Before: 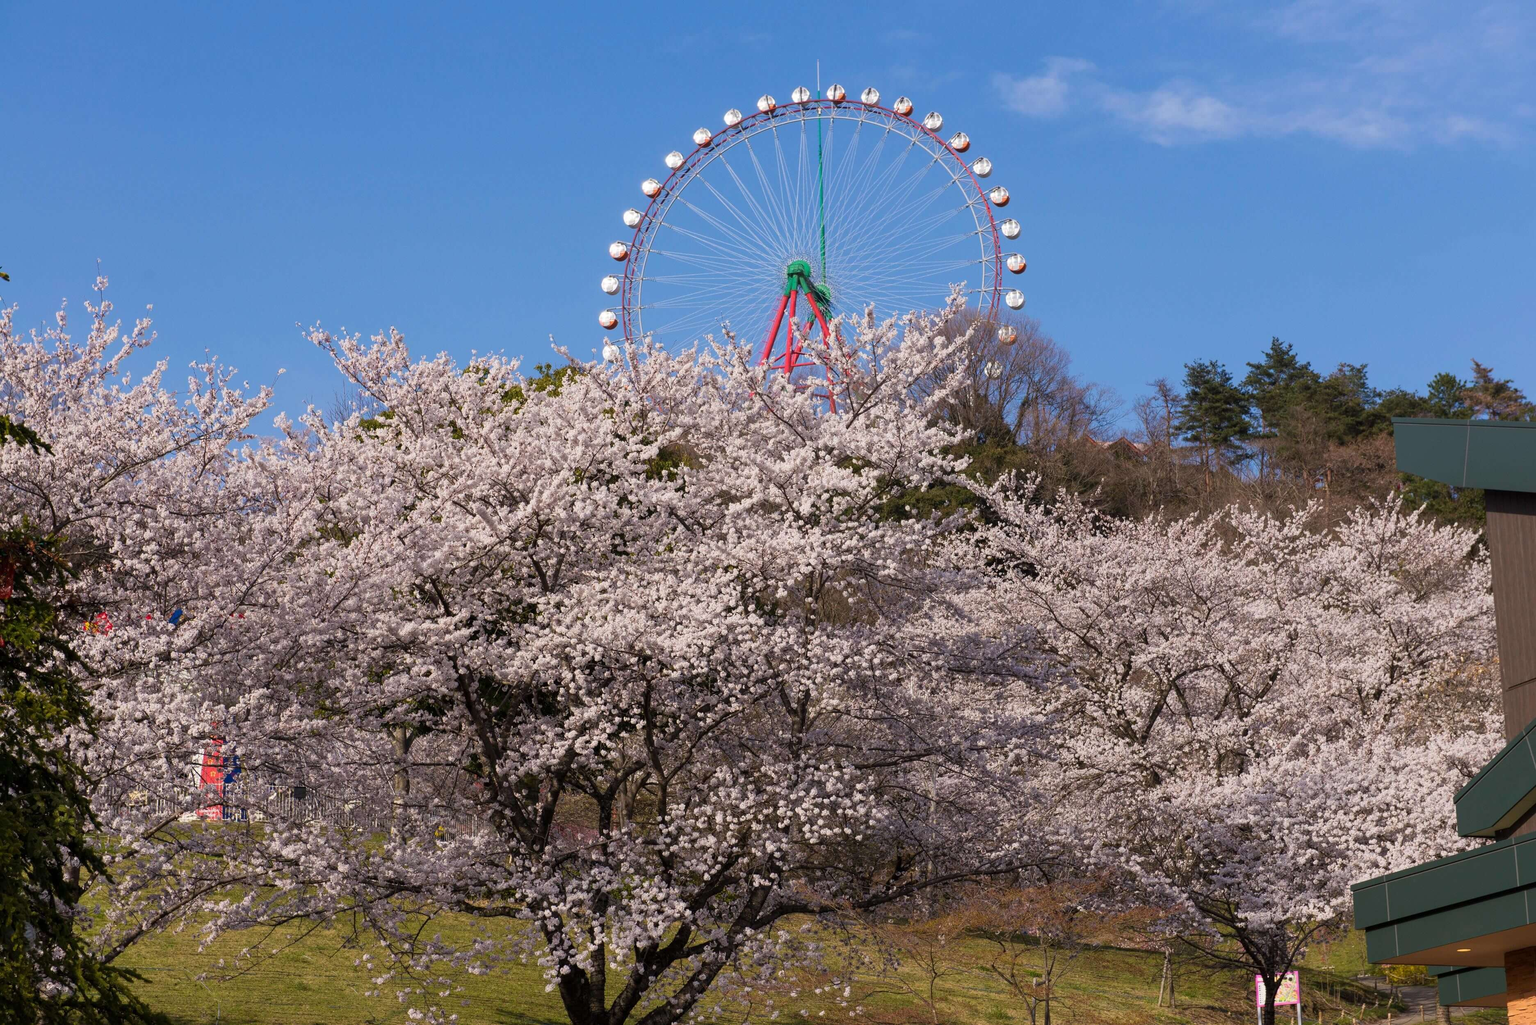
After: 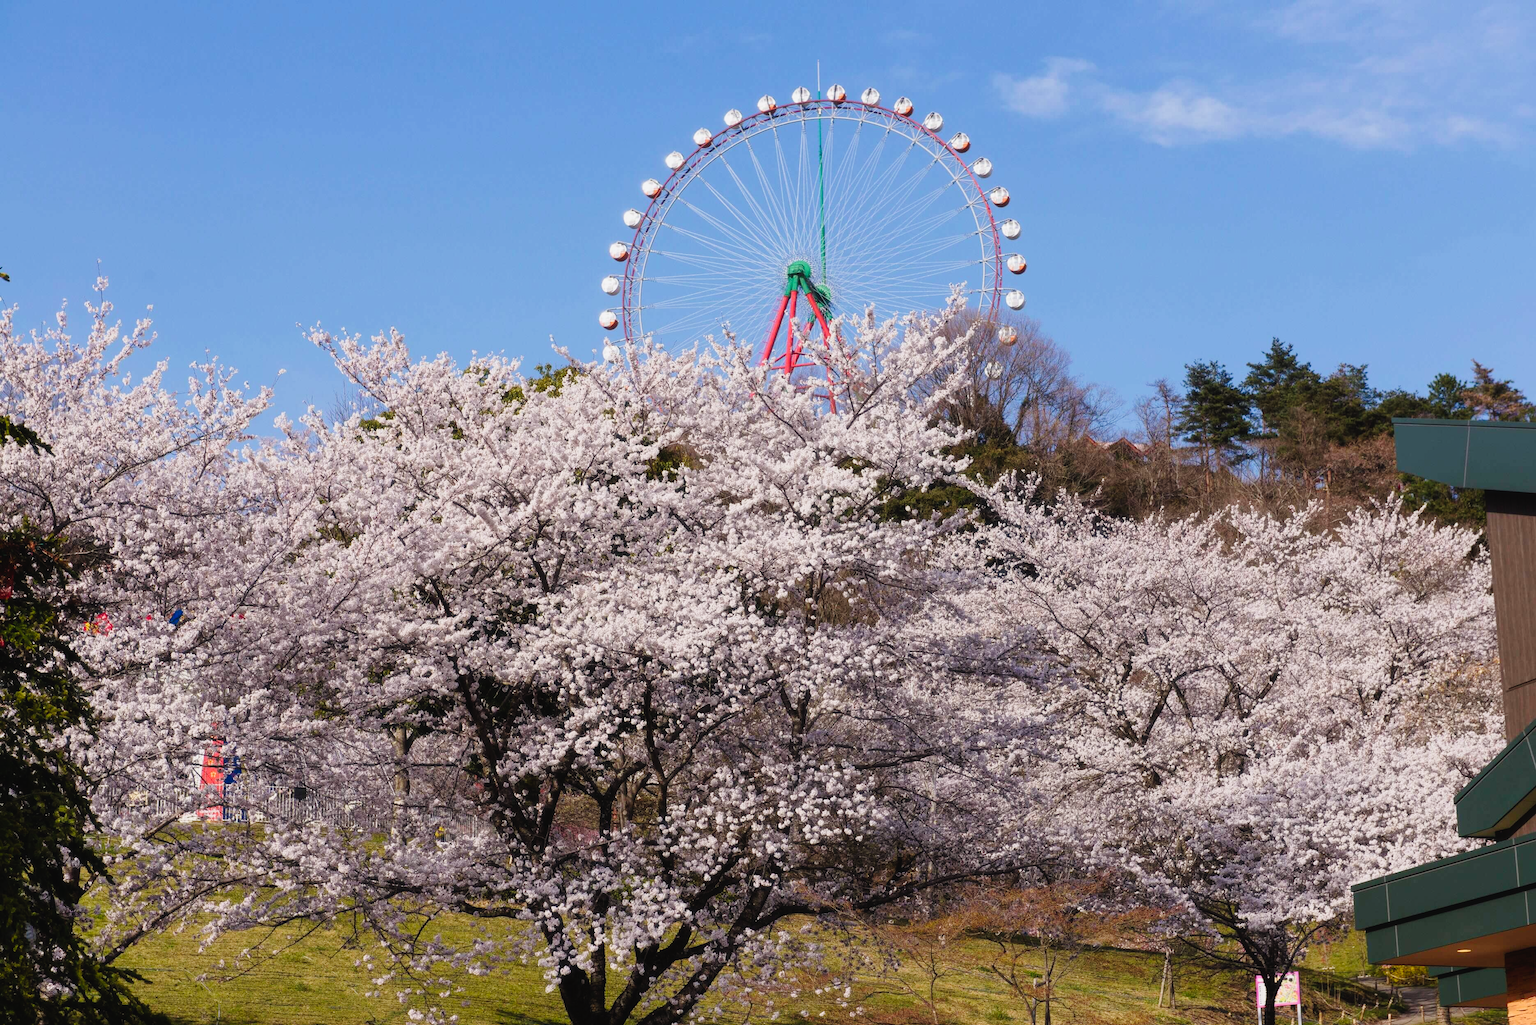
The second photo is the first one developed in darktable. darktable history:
haze removal: strength -0.092, compatibility mode true, adaptive false
tone curve: curves: ch0 [(0, 0.023) (0.104, 0.058) (0.21, 0.162) (0.469, 0.524) (0.579, 0.65) (0.725, 0.8) (0.858, 0.903) (1, 0.974)]; ch1 [(0, 0) (0.414, 0.395) (0.447, 0.447) (0.502, 0.501) (0.521, 0.512) (0.566, 0.566) (0.618, 0.61) (0.654, 0.642) (1, 1)]; ch2 [(0, 0) (0.369, 0.388) (0.437, 0.453) (0.492, 0.485) (0.524, 0.508) (0.553, 0.566) (0.583, 0.608) (1, 1)], preserve colors none
